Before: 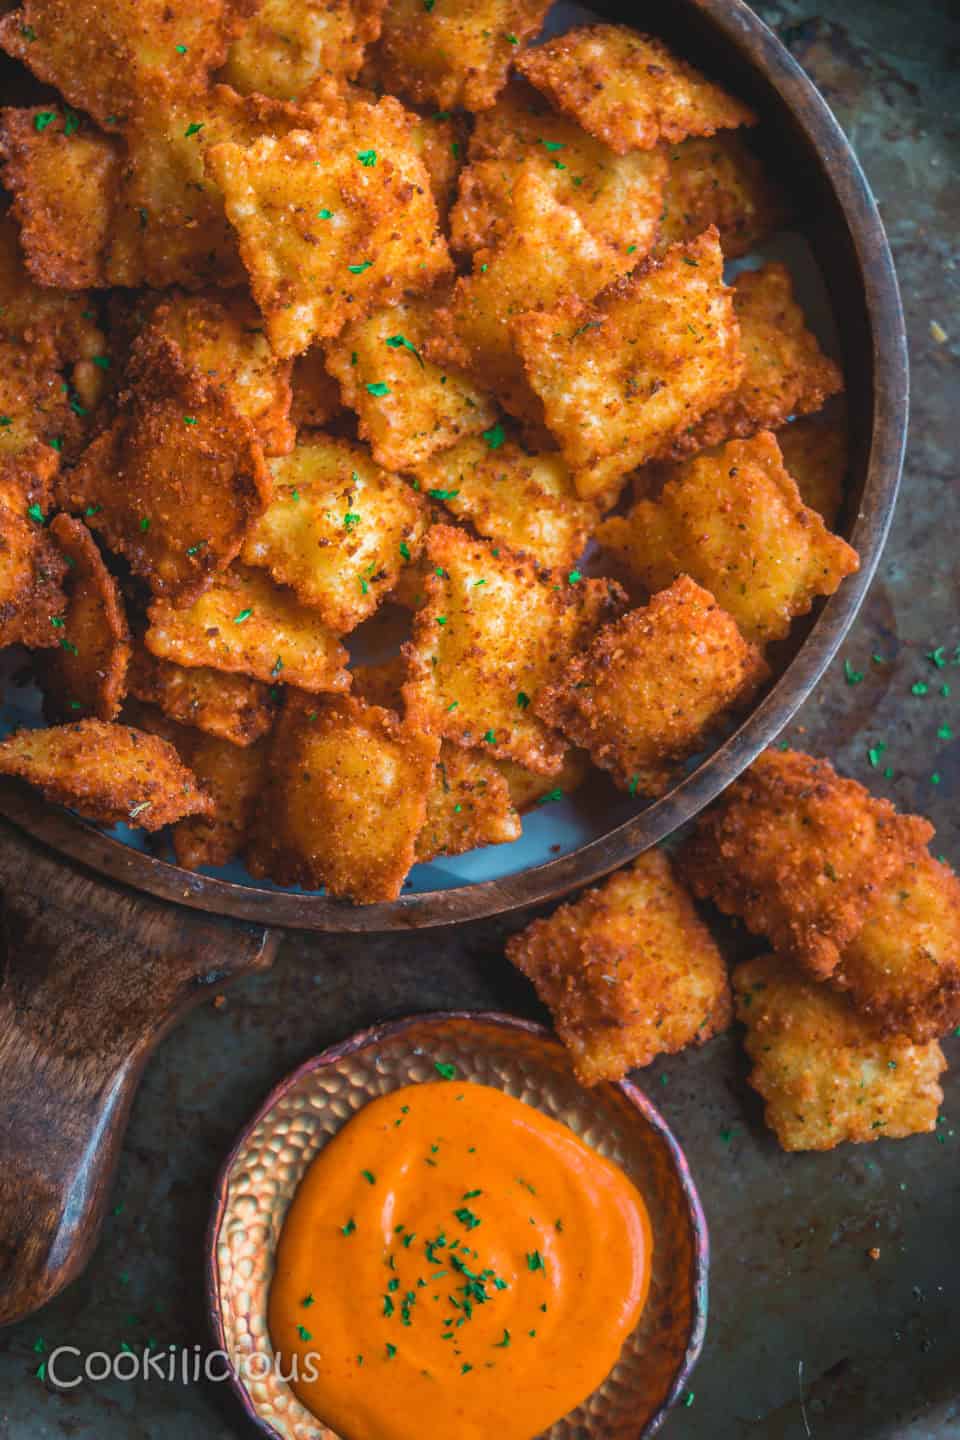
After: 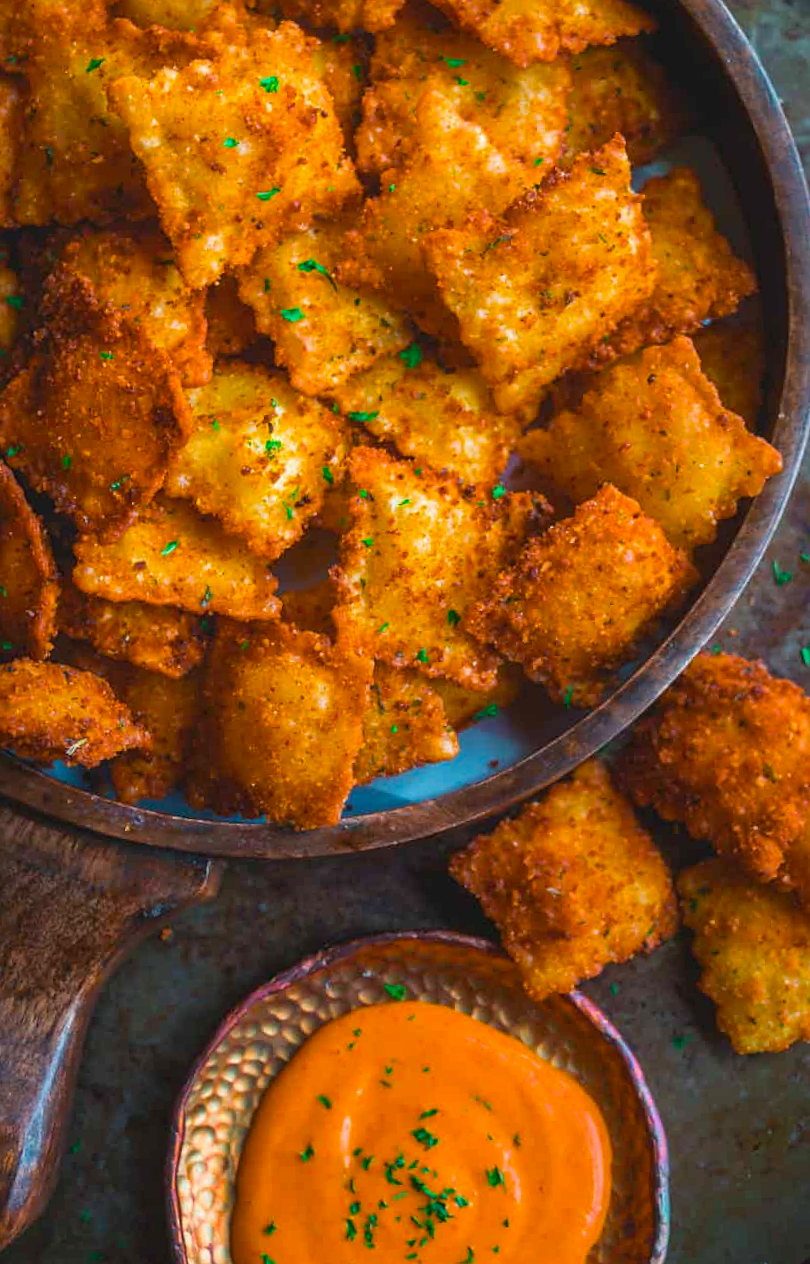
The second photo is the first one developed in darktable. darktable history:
color balance rgb: perceptual saturation grading › global saturation 20%, global vibrance 20%
crop: left 7.598%, right 7.873%
rotate and perspective: rotation -3°, crop left 0.031, crop right 0.968, crop top 0.07, crop bottom 0.93
sharpen: amount 0.2
